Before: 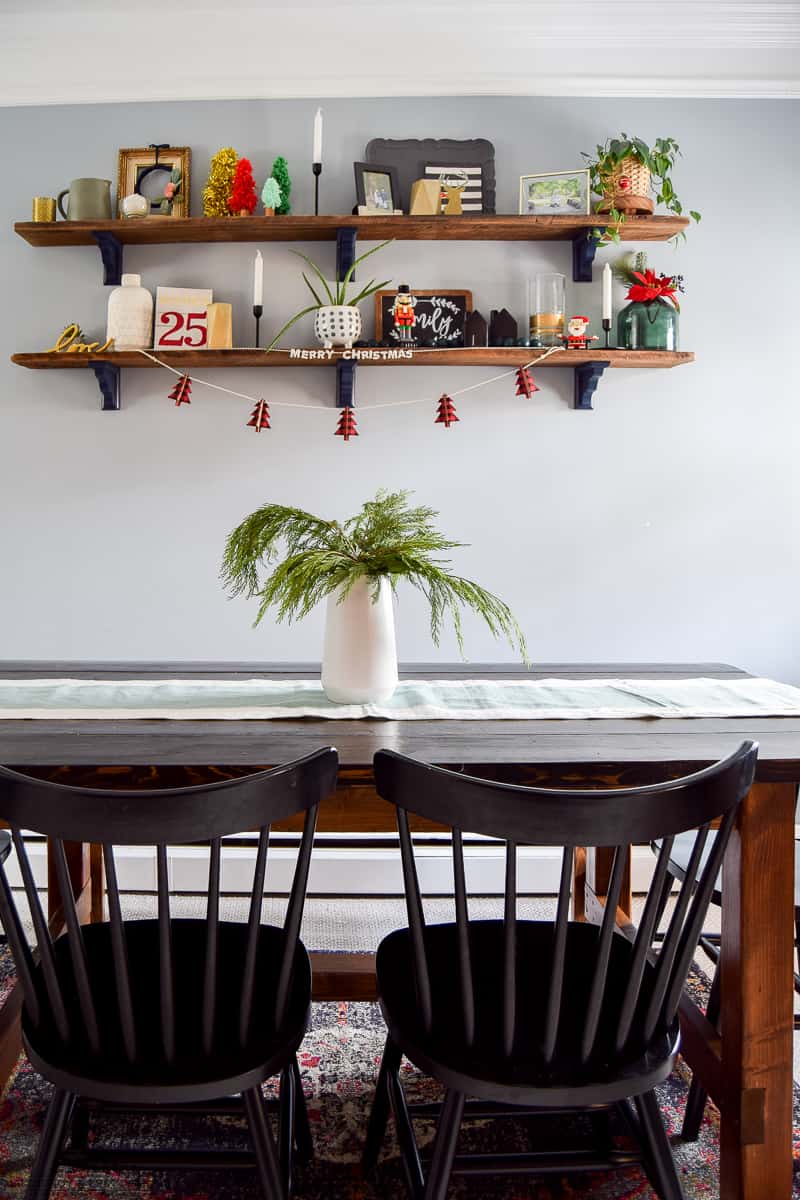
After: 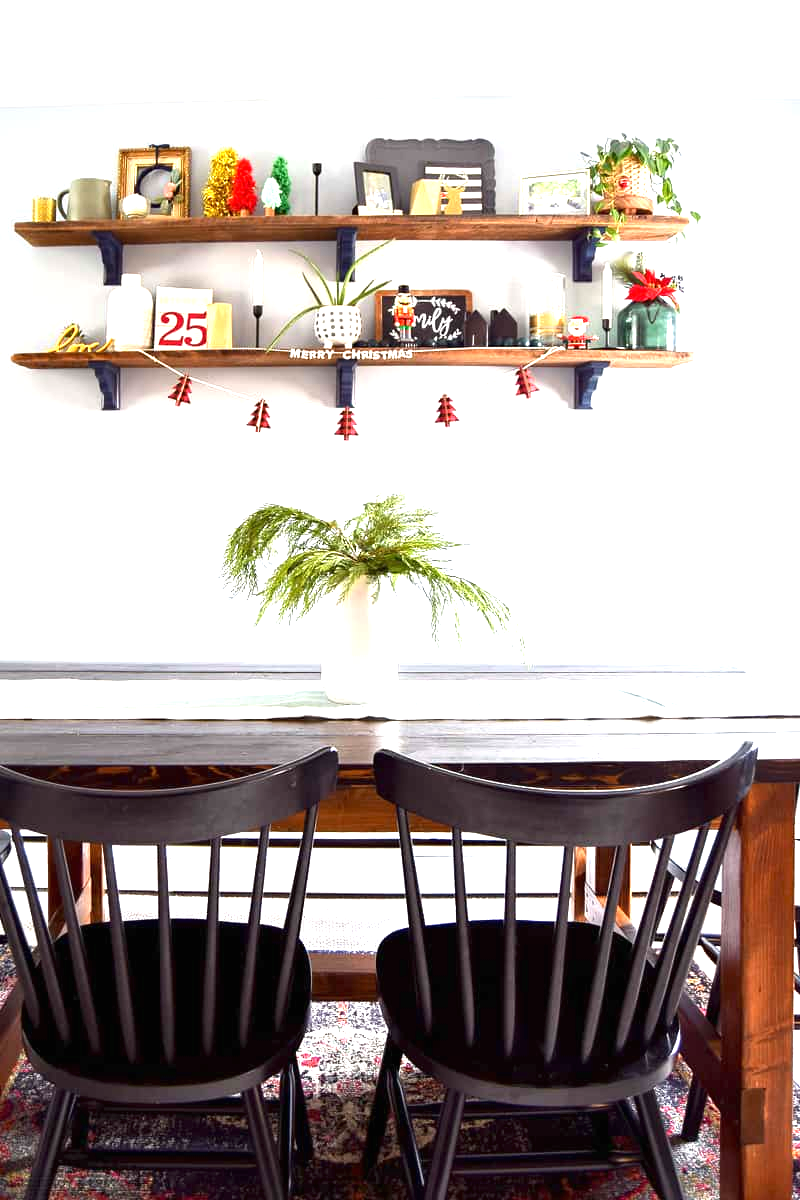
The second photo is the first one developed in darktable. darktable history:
exposure: black level correction 0, exposure 1.37 EV, compensate highlight preservation false
